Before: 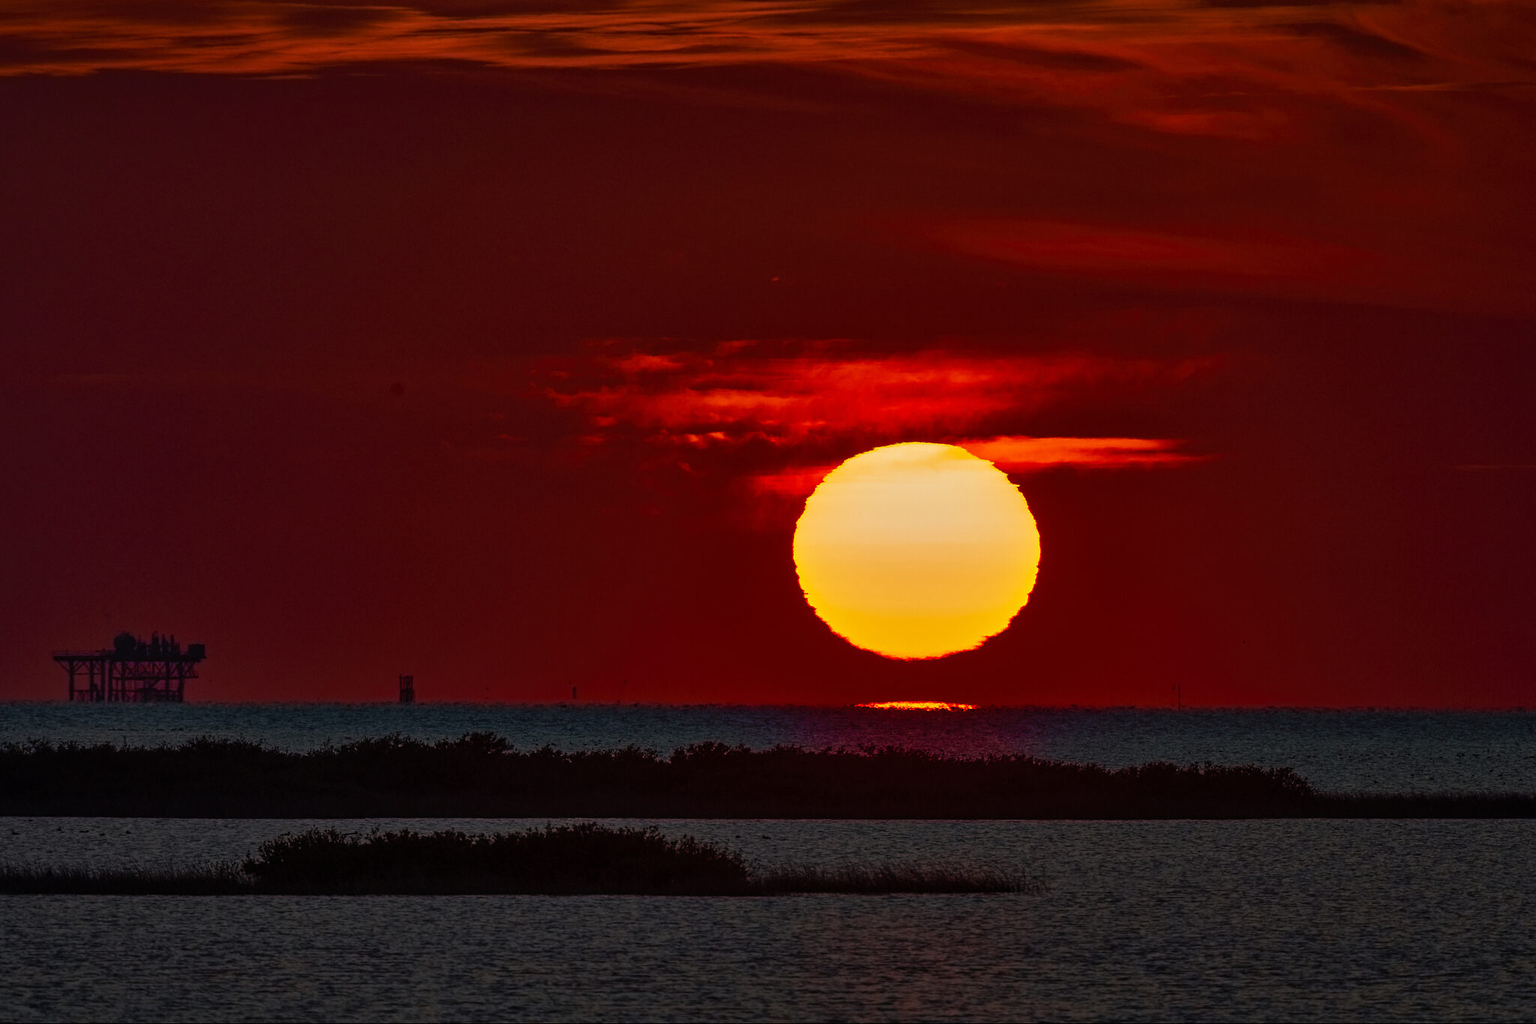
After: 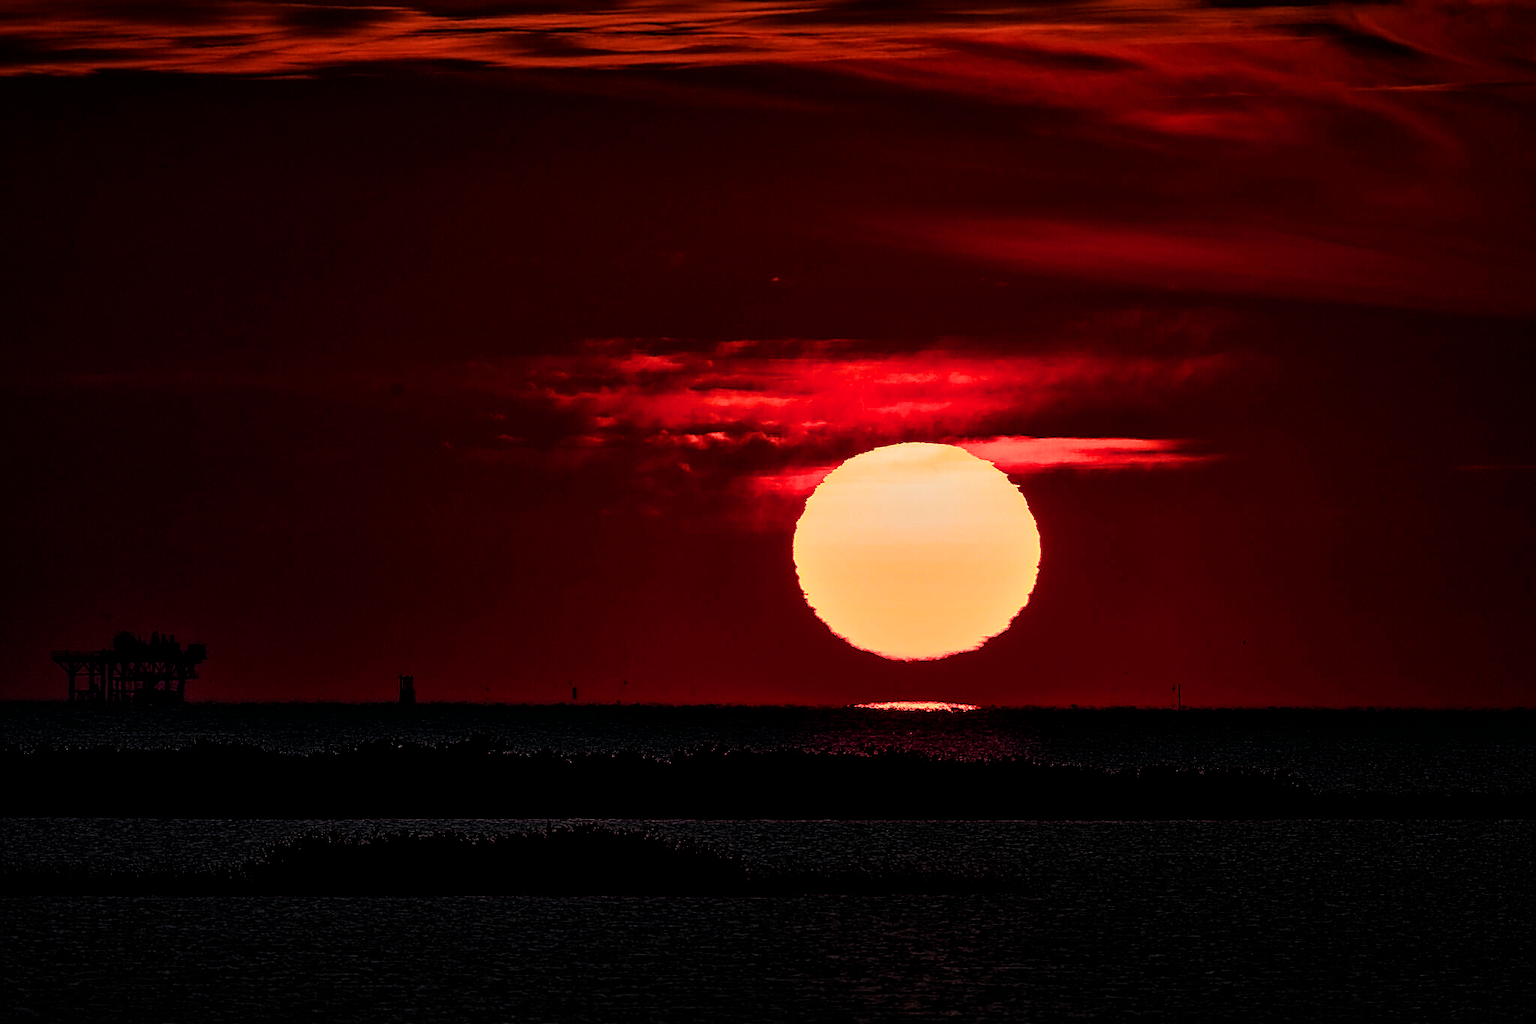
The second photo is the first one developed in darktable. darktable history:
filmic rgb: black relative exposure -4 EV, white relative exposure 3 EV, hardness 3.02, contrast 1.4
sharpen: on, module defaults
color calibration: illuminant as shot in camera, x 0.358, y 0.373, temperature 4628.91 K
haze removal: strength 0.29, distance 0.25, compatibility mode true, adaptive false
white balance: emerald 1
